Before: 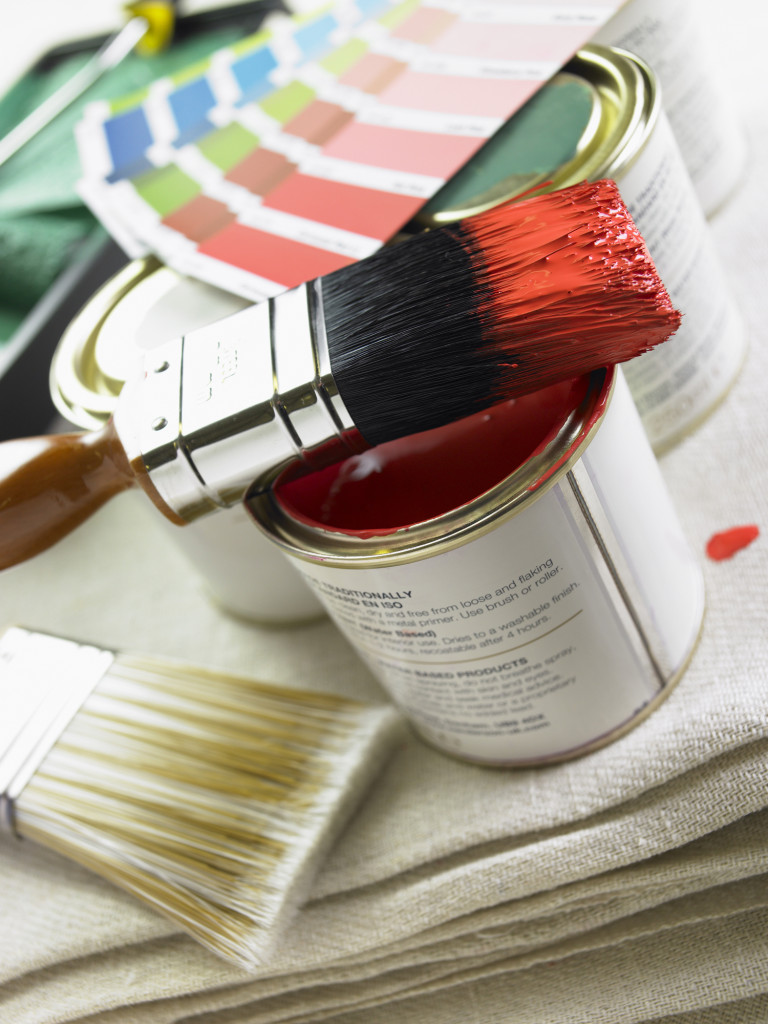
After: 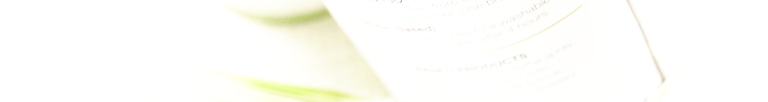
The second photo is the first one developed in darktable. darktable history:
color zones: curves: ch2 [(0, 0.5) (0.143, 0.517) (0.286, 0.571) (0.429, 0.522) (0.571, 0.5) (0.714, 0.5) (0.857, 0.5) (1, 0.5)]
crop and rotate: top 59.084%, bottom 30.916%
base curve: curves: ch0 [(0, 0) (0.007, 0.004) (0.027, 0.03) (0.046, 0.07) (0.207, 0.54) (0.442, 0.872) (0.673, 0.972) (1, 1)], preserve colors none
contrast brightness saturation: contrast 0.08, saturation 0.02
exposure: black level correction 0, exposure 1.45 EV, compensate exposure bias true, compensate highlight preservation false
